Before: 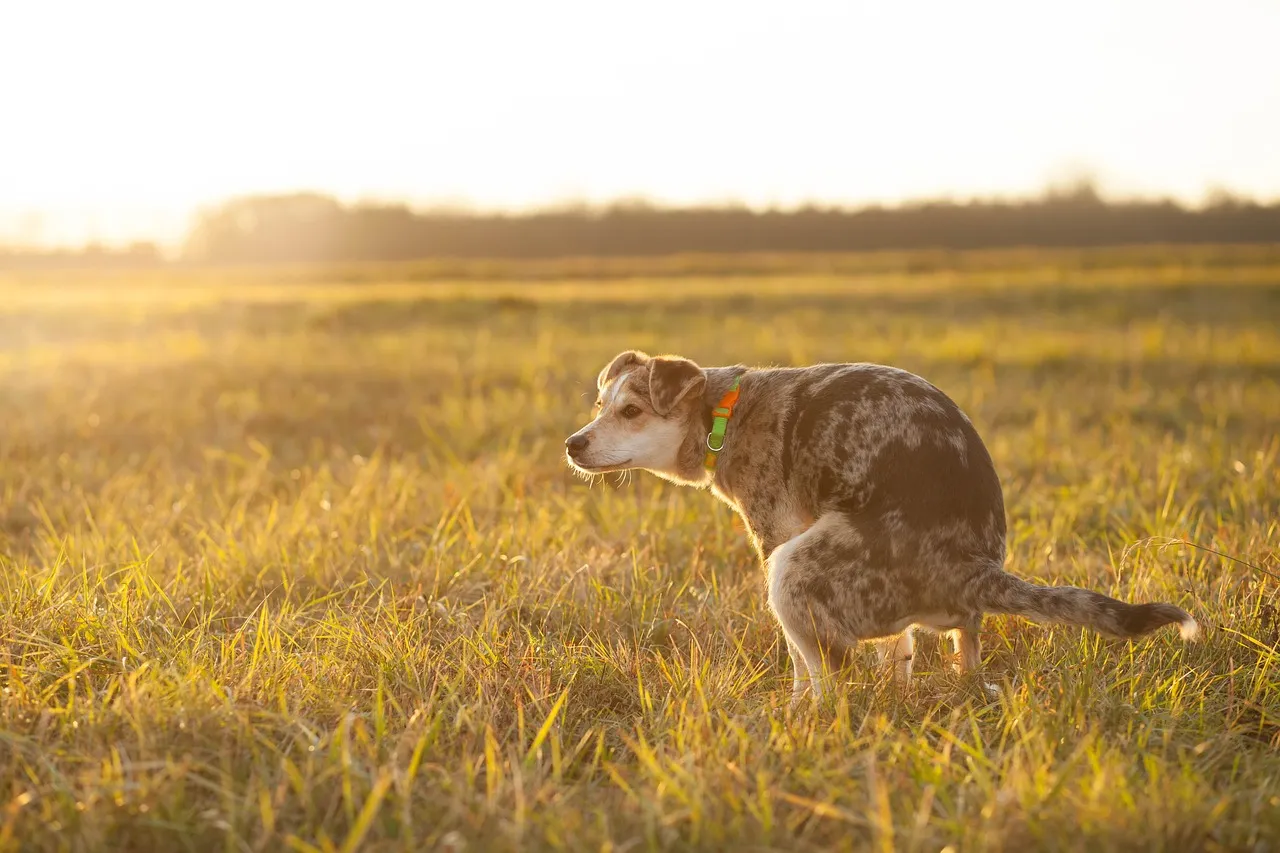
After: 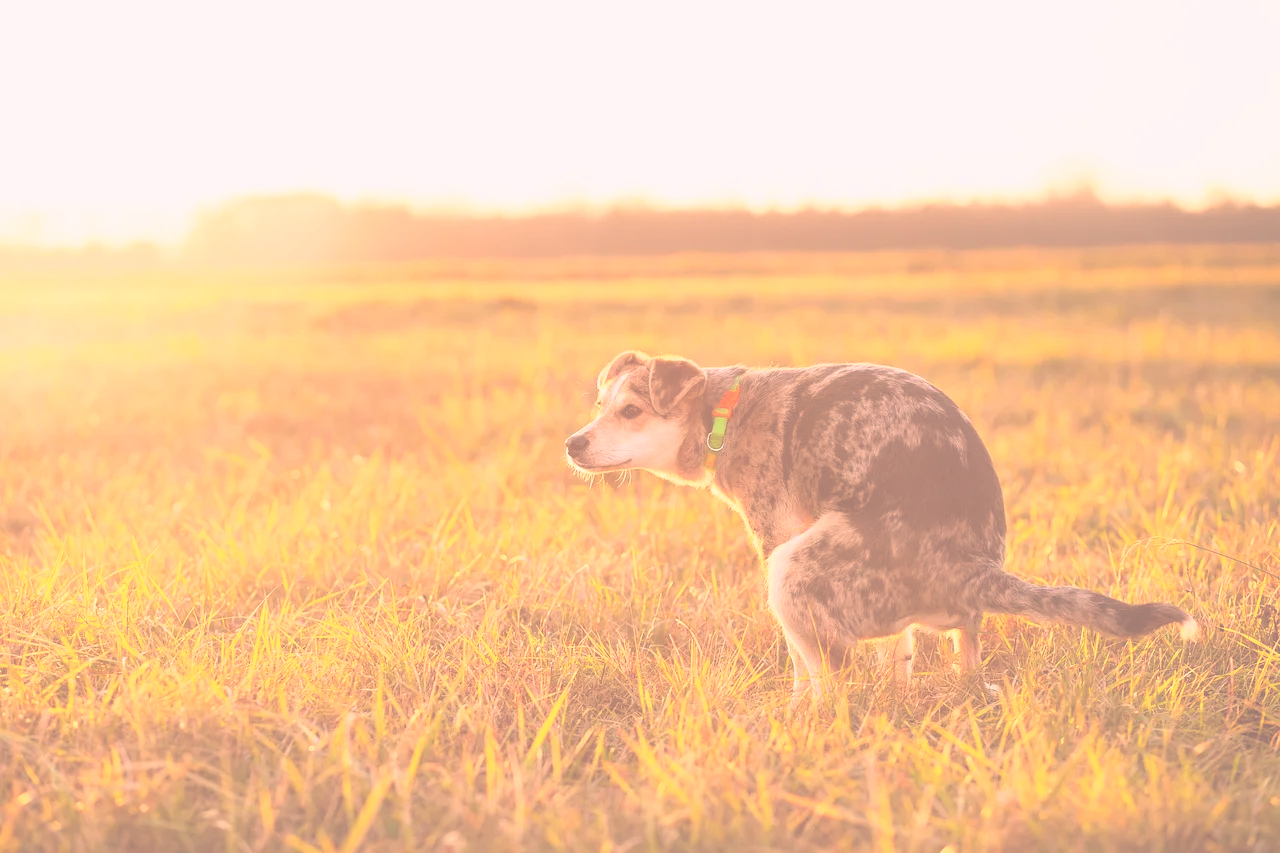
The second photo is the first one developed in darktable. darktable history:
color correction: highlights a* 14.52, highlights b* 4.84
exposure: black level correction -0.087, compensate highlight preservation false
base curve: curves: ch0 [(0, 0) (0.032, 0.037) (0.105, 0.228) (0.435, 0.76) (0.856, 0.983) (1, 1)]
